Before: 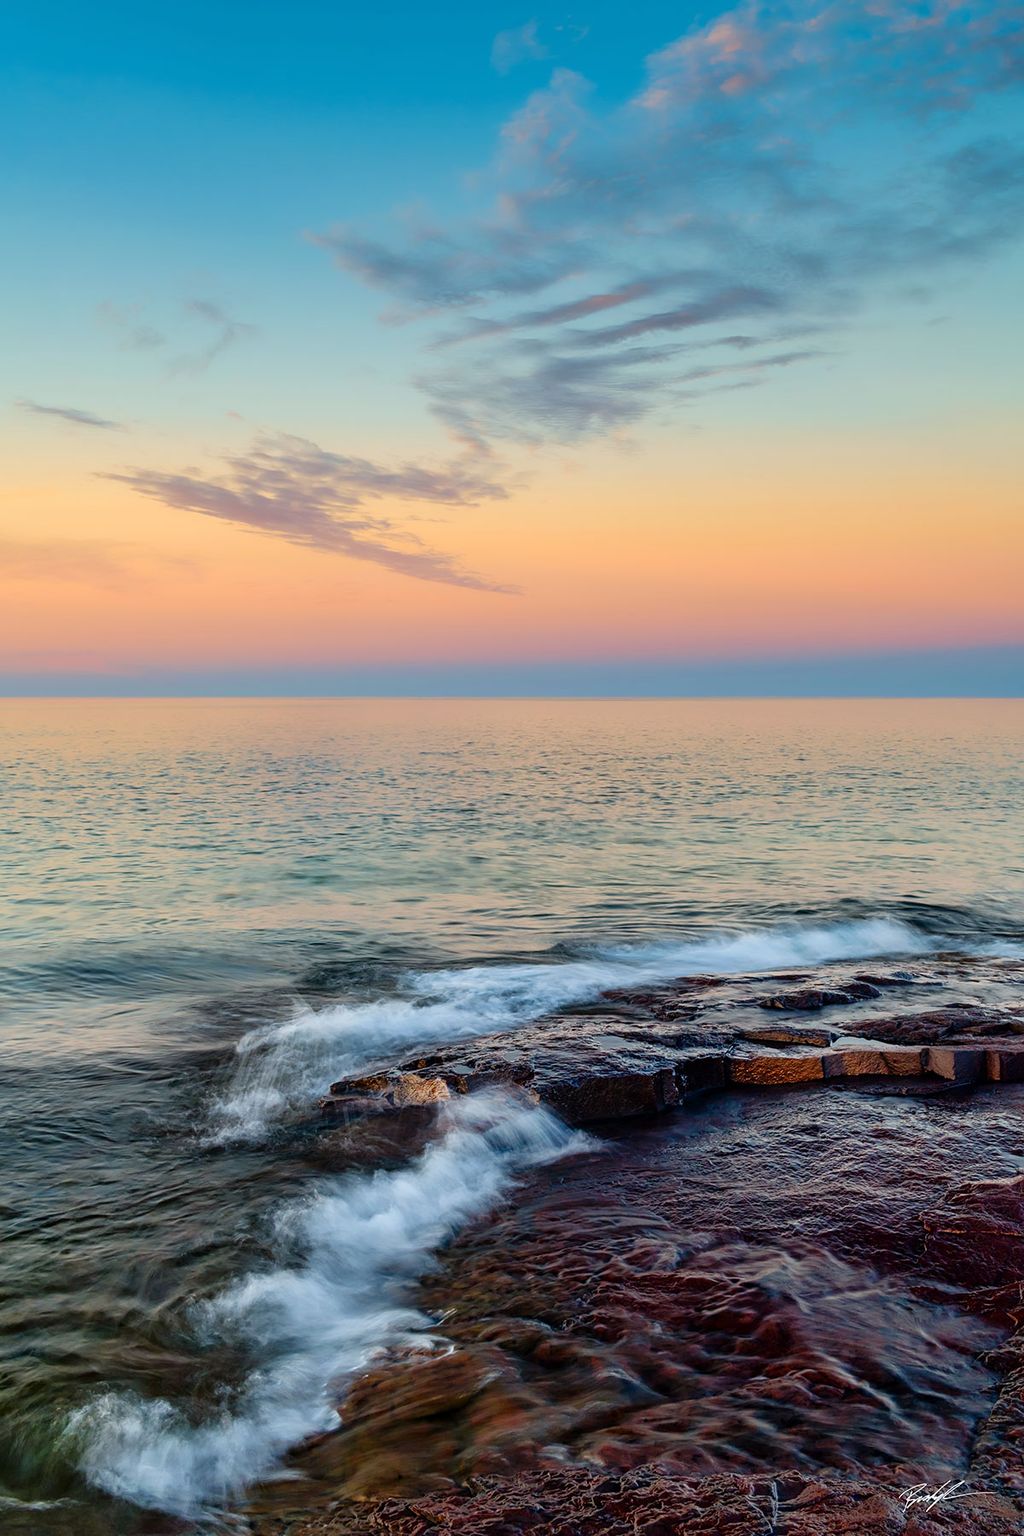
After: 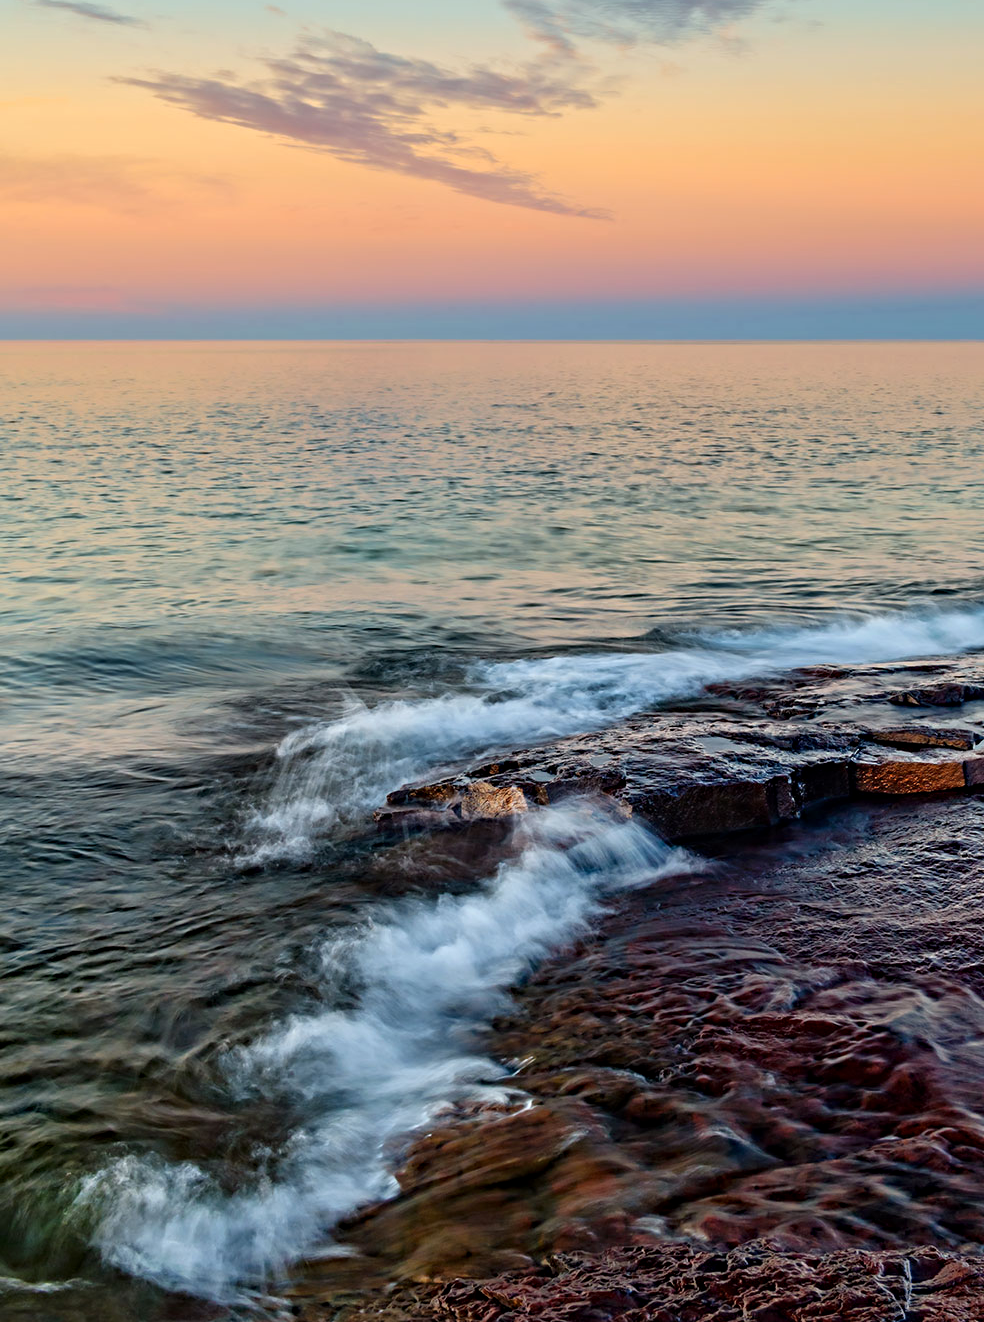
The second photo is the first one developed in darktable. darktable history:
contrast equalizer: y [[0.5, 0.5, 0.501, 0.63, 0.504, 0.5], [0.5 ×6], [0.5 ×6], [0 ×6], [0 ×6]]
crop: top 26.531%, right 17.959%
